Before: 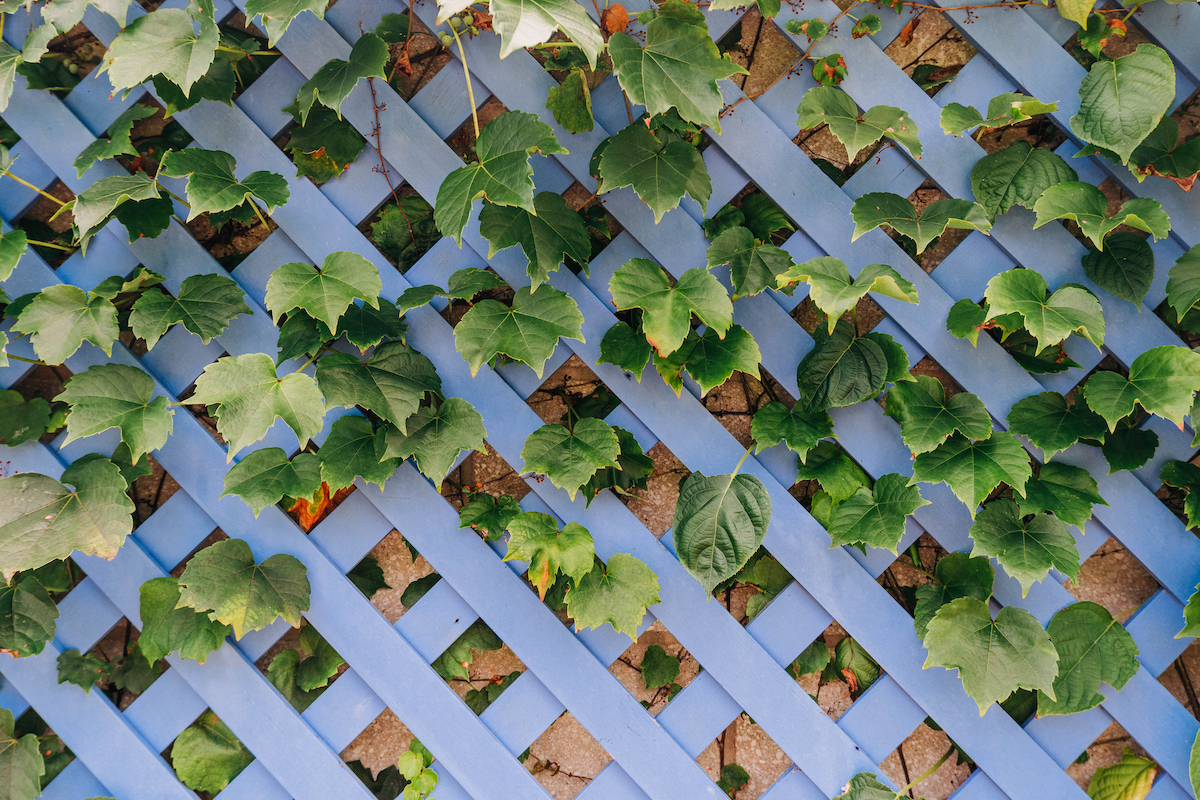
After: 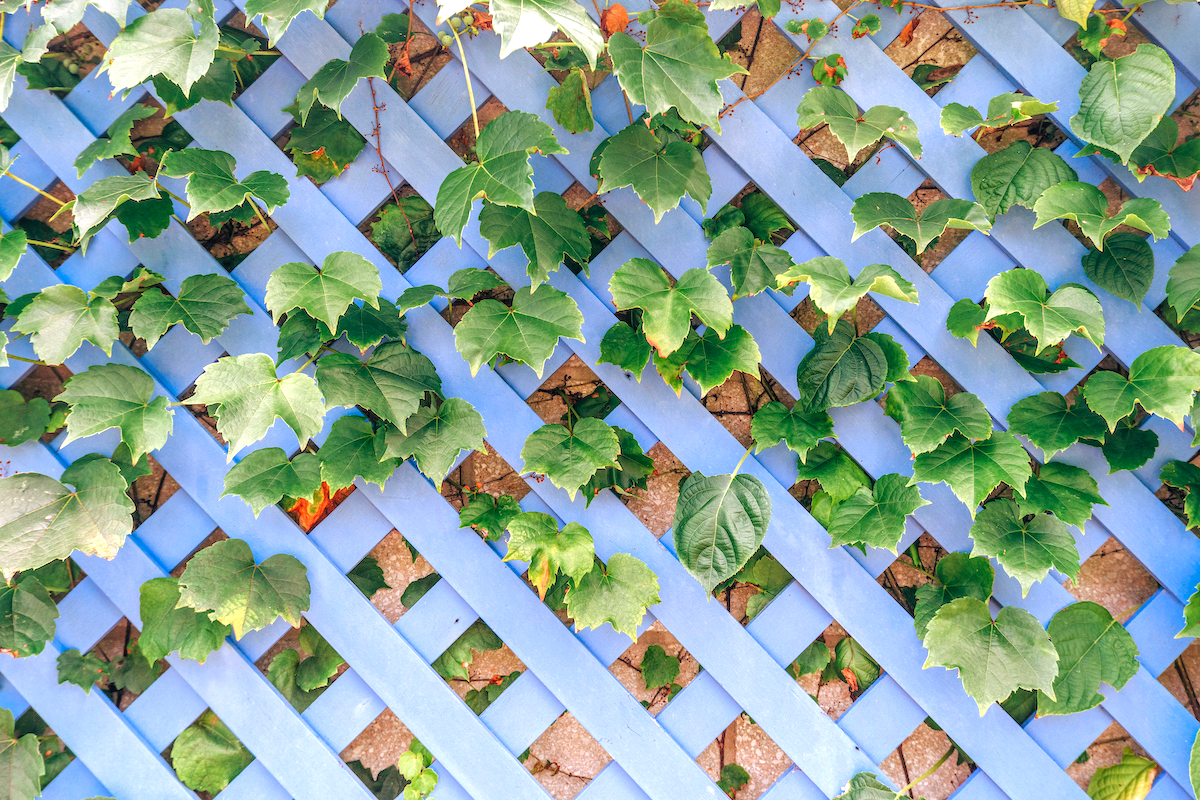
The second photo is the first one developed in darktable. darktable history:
tone curve: curves: ch0 [(0, 0) (0.004, 0.008) (0.077, 0.156) (0.169, 0.29) (0.774, 0.774) (1, 1)], color space Lab, linked channels, preserve colors none
local contrast: detail 130%
color calibration: illuminant as shot in camera, x 0.358, y 0.373, temperature 4628.91 K
exposure: black level correction 0, exposure 0.7 EV, compensate exposure bias true, compensate highlight preservation false
